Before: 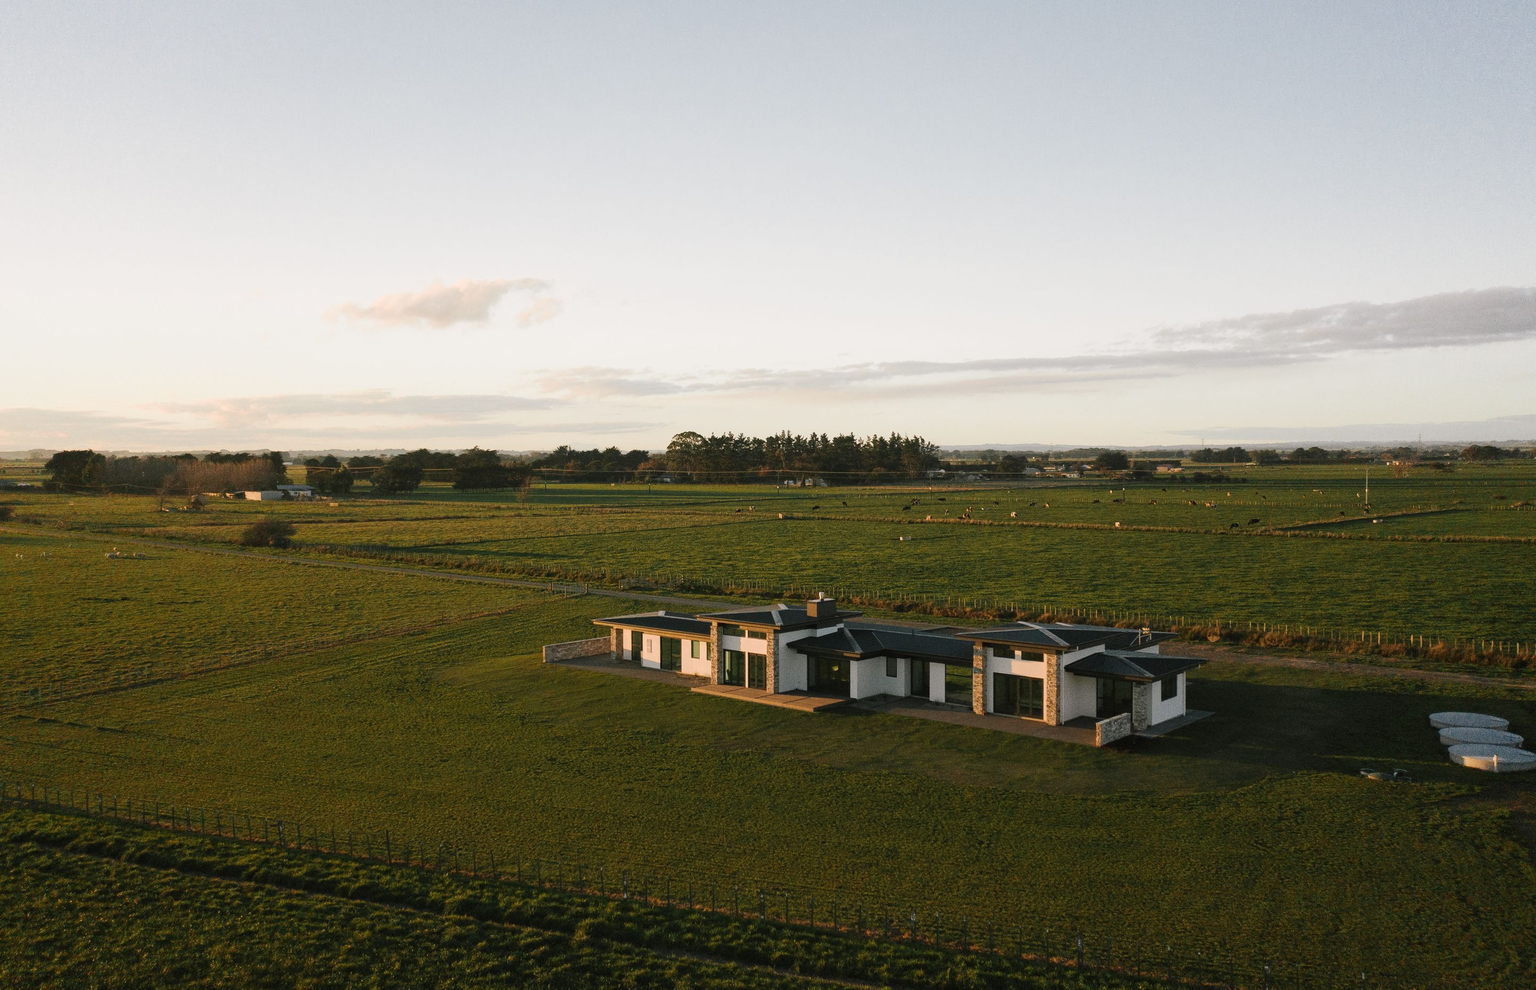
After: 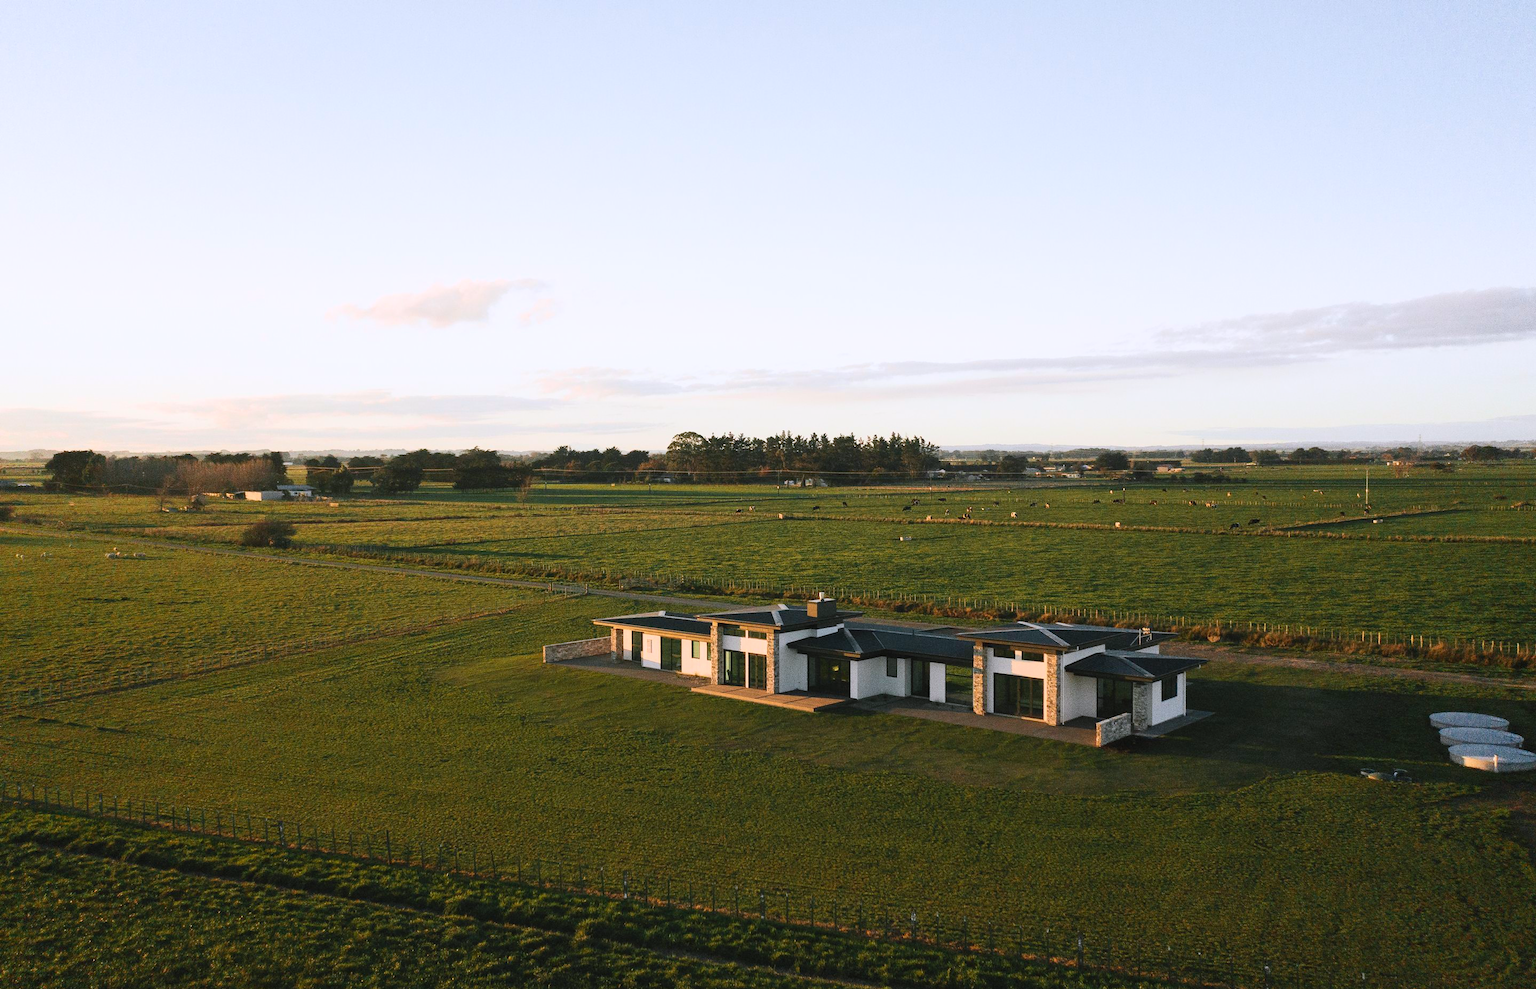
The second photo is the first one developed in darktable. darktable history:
color calibration: illuminant as shot in camera, x 0.358, y 0.373, temperature 4628.91 K
contrast brightness saturation: contrast 0.202, brightness 0.165, saturation 0.229
